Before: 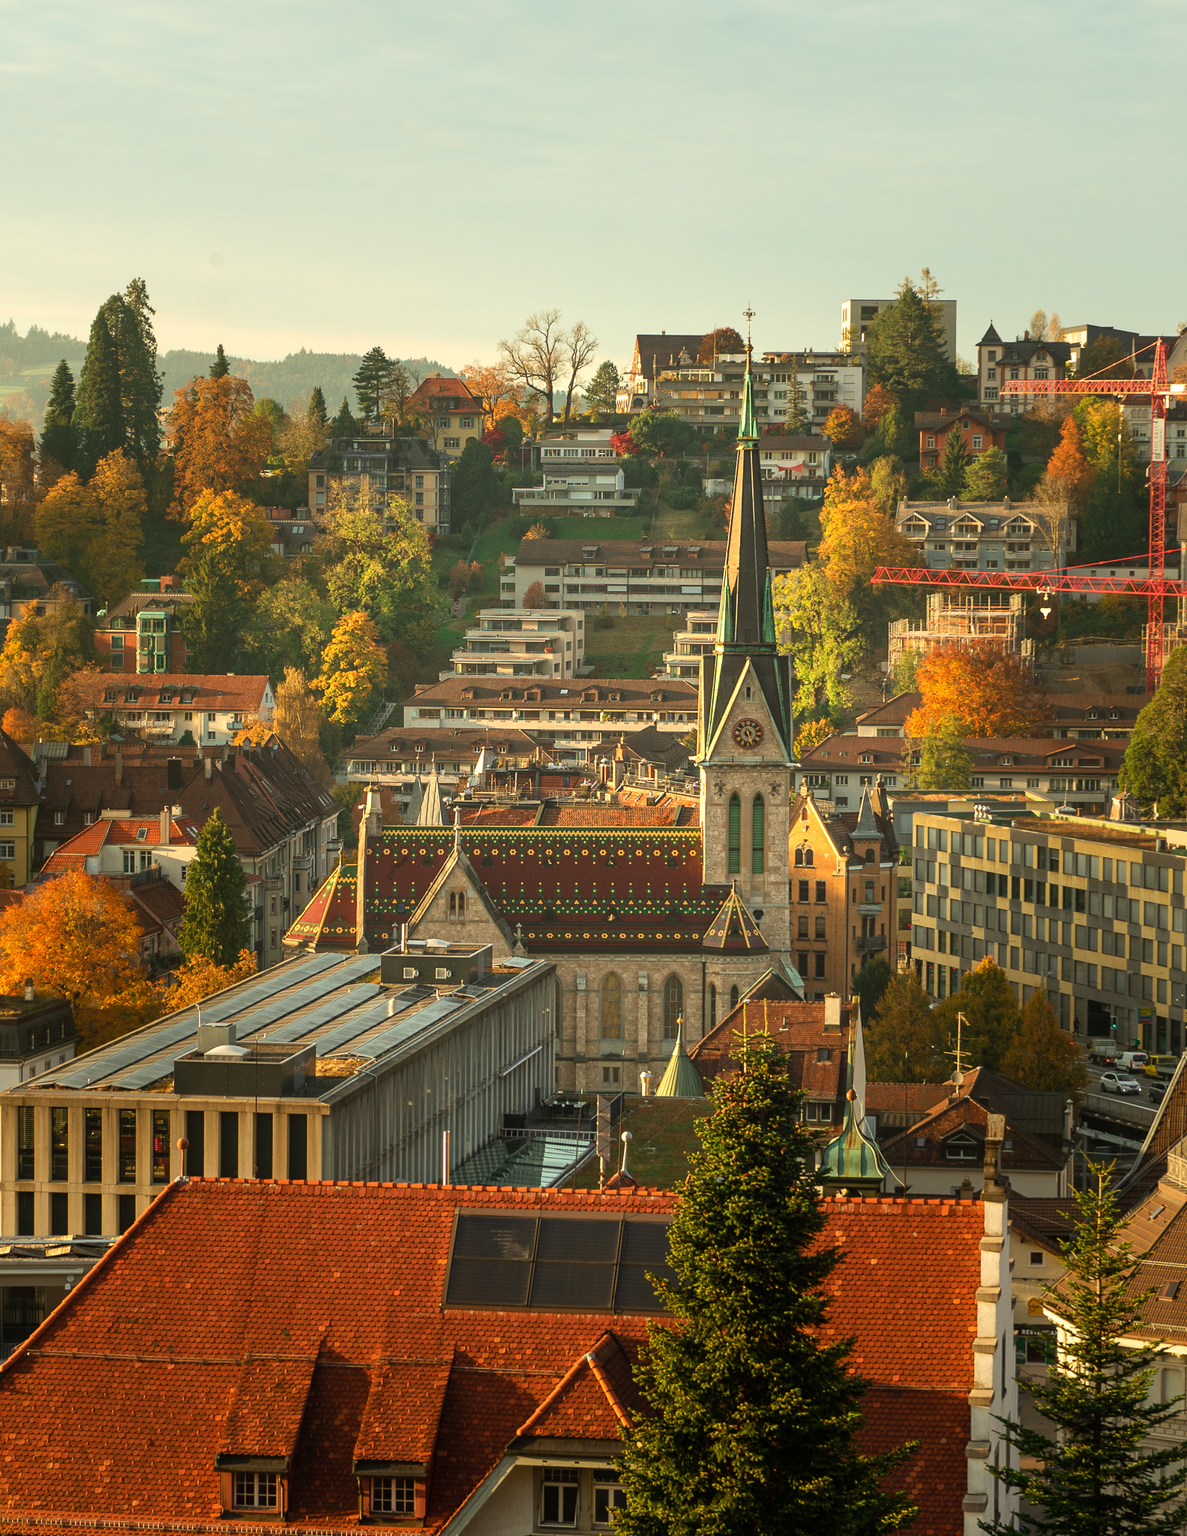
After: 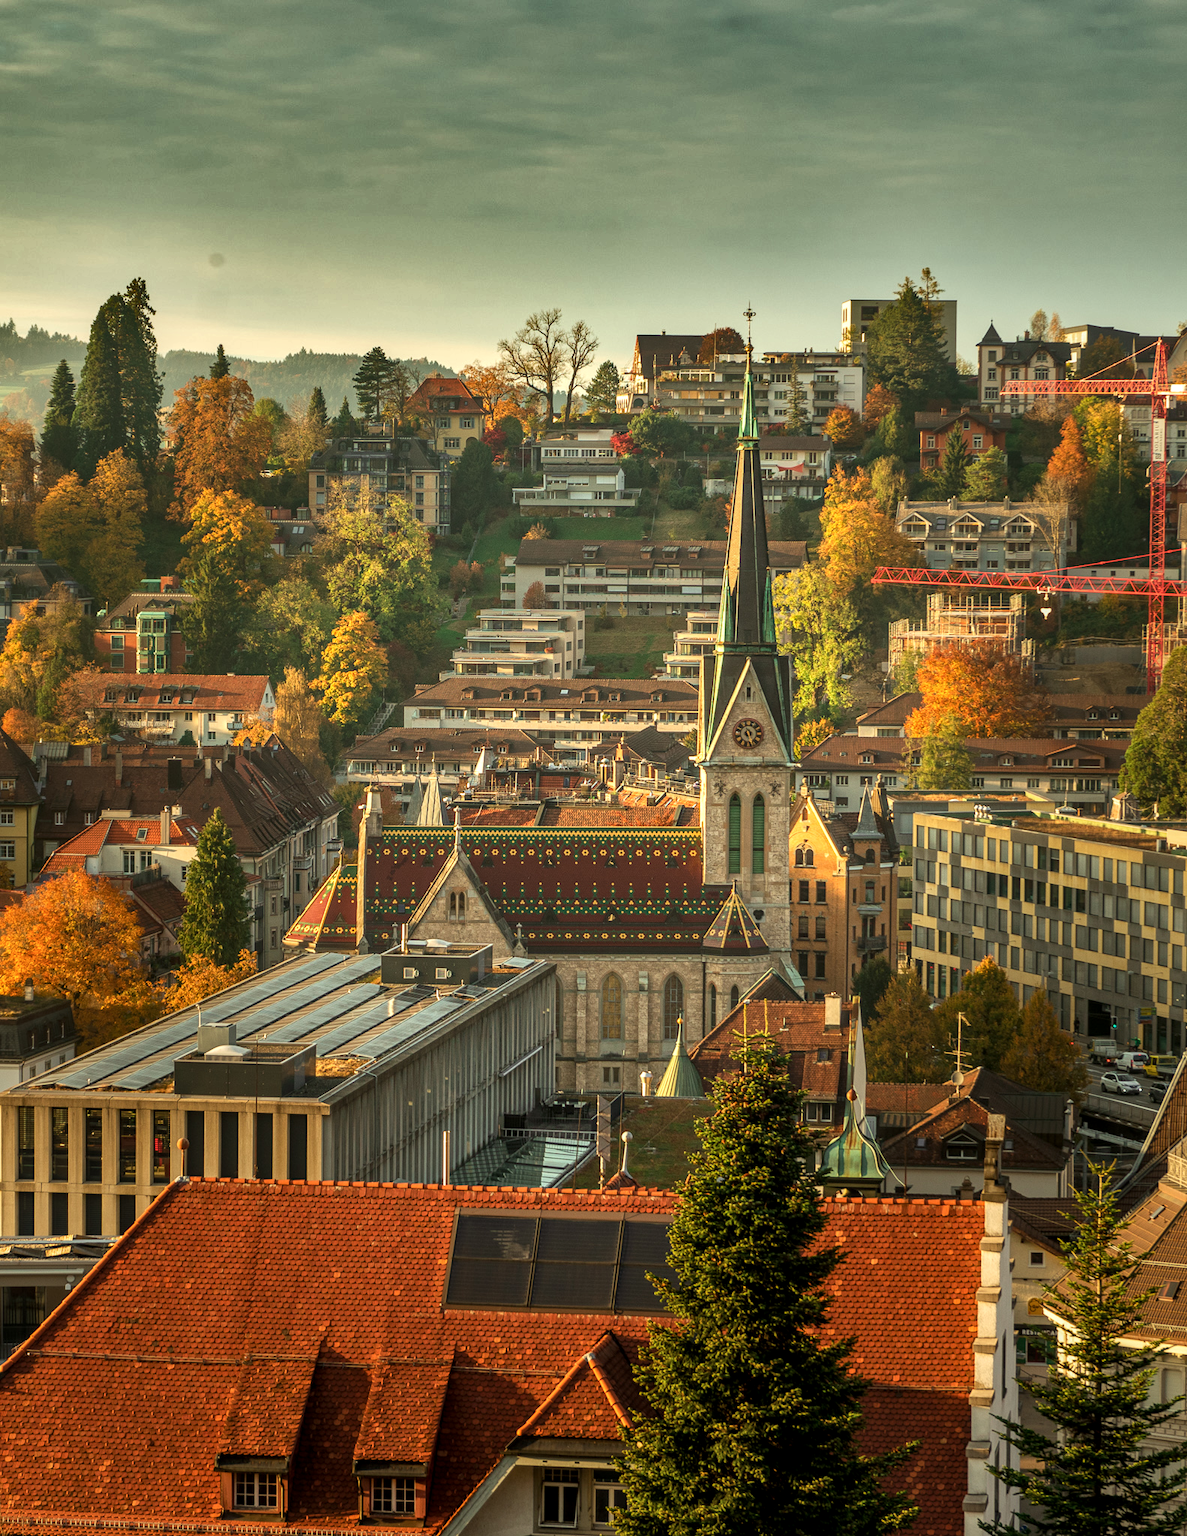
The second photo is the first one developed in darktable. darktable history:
local contrast: on, module defaults
shadows and highlights: shadows 19.59, highlights -84.57, soften with gaussian
